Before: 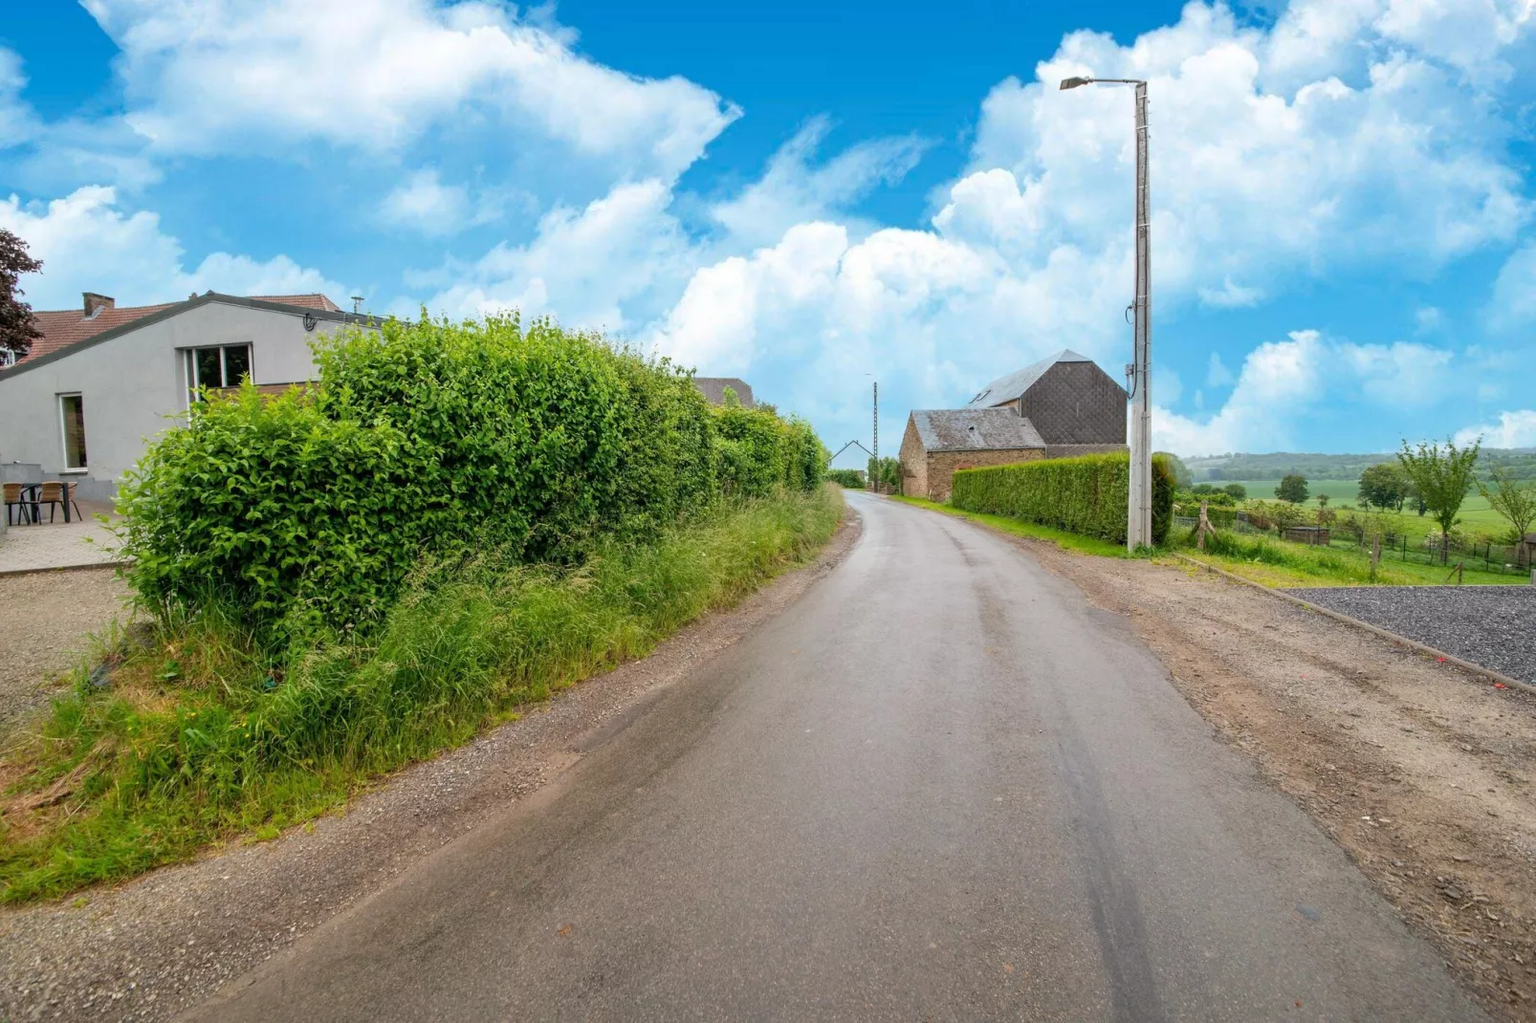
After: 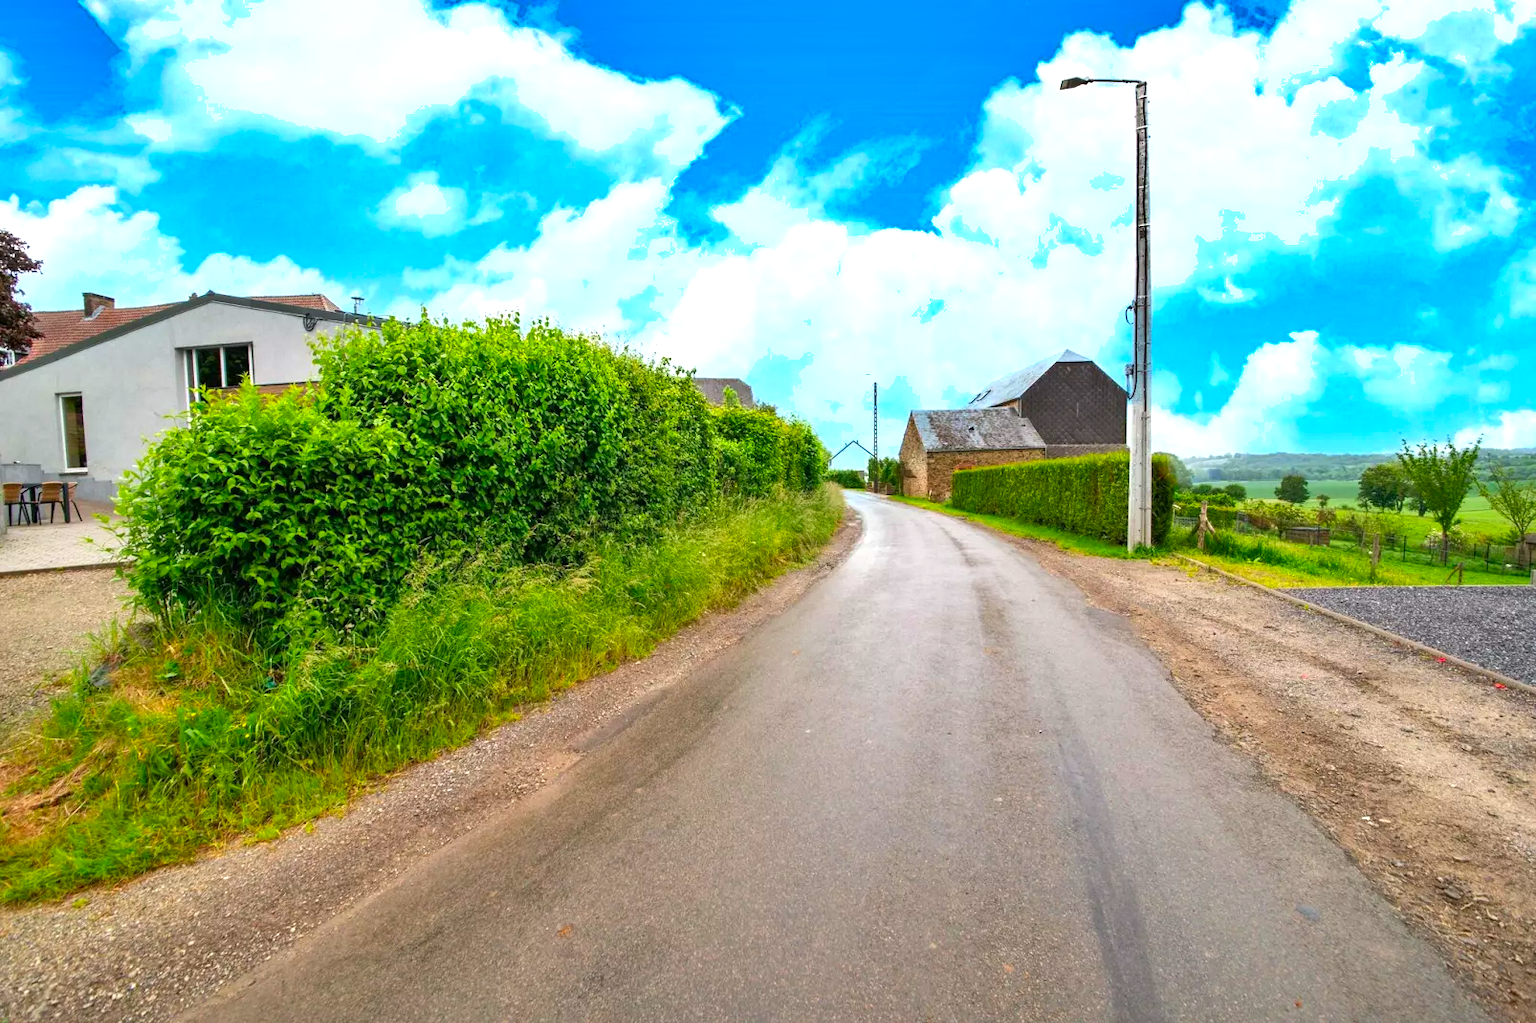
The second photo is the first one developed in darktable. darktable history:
white balance: red 1, blue 1
shadows and highlights: shadows 52.42, soften with gaussian
exposure: exposure 0.636 EV, compensate highlight preservation false
contrast brightness saturation: brightness -0.02, saturation 0.35
